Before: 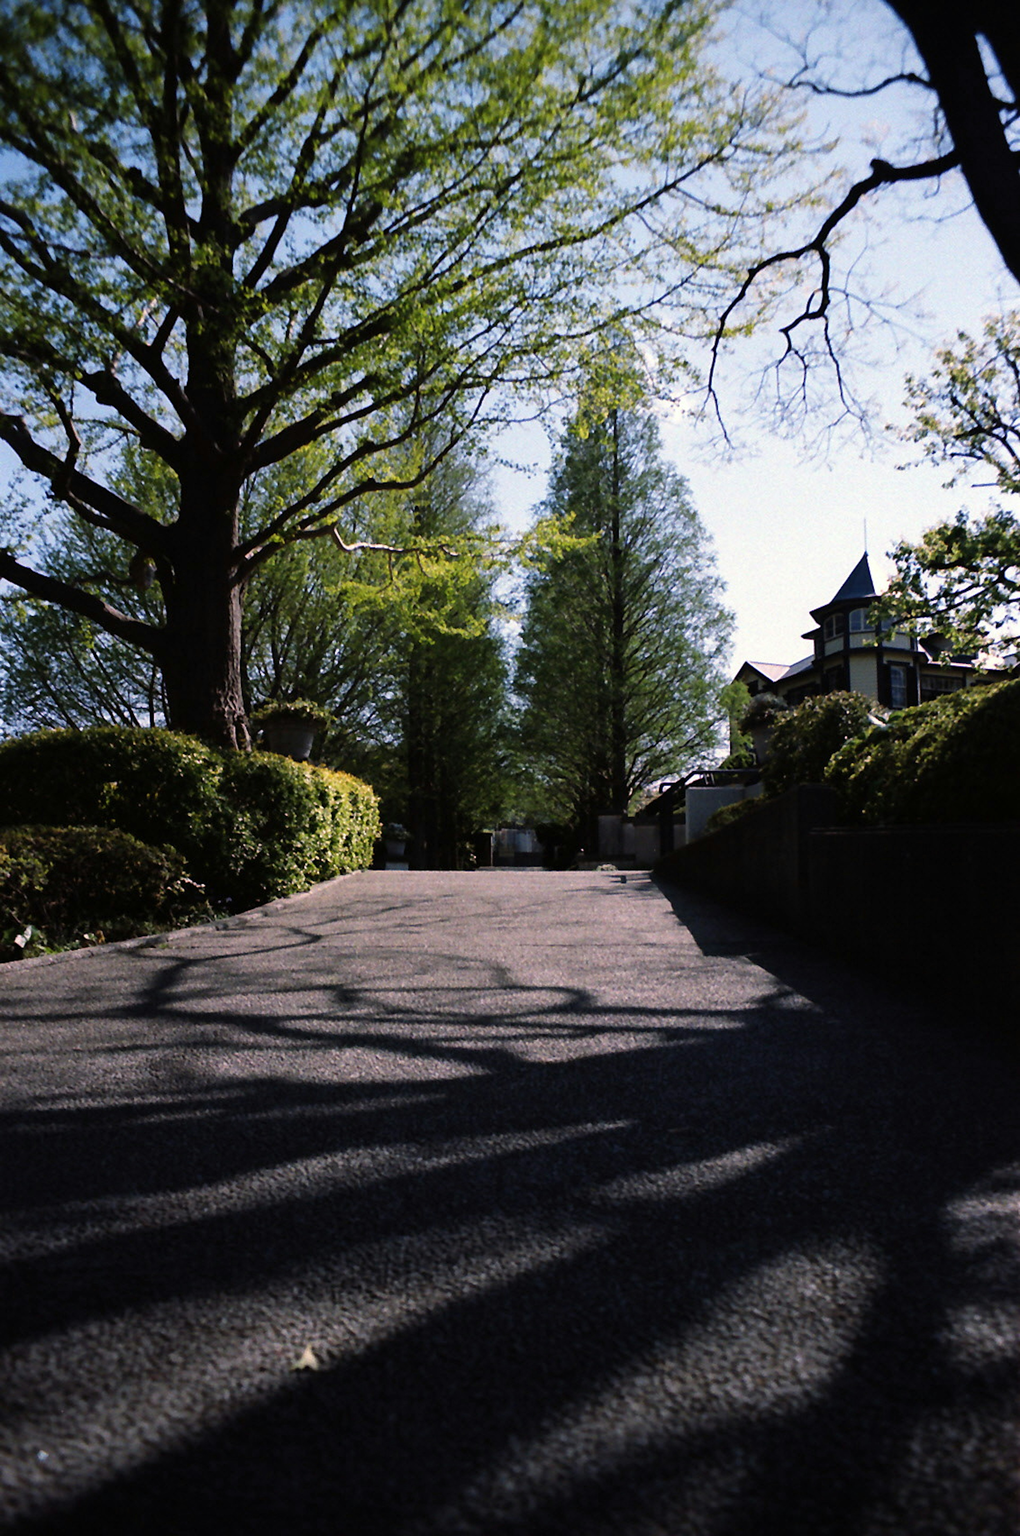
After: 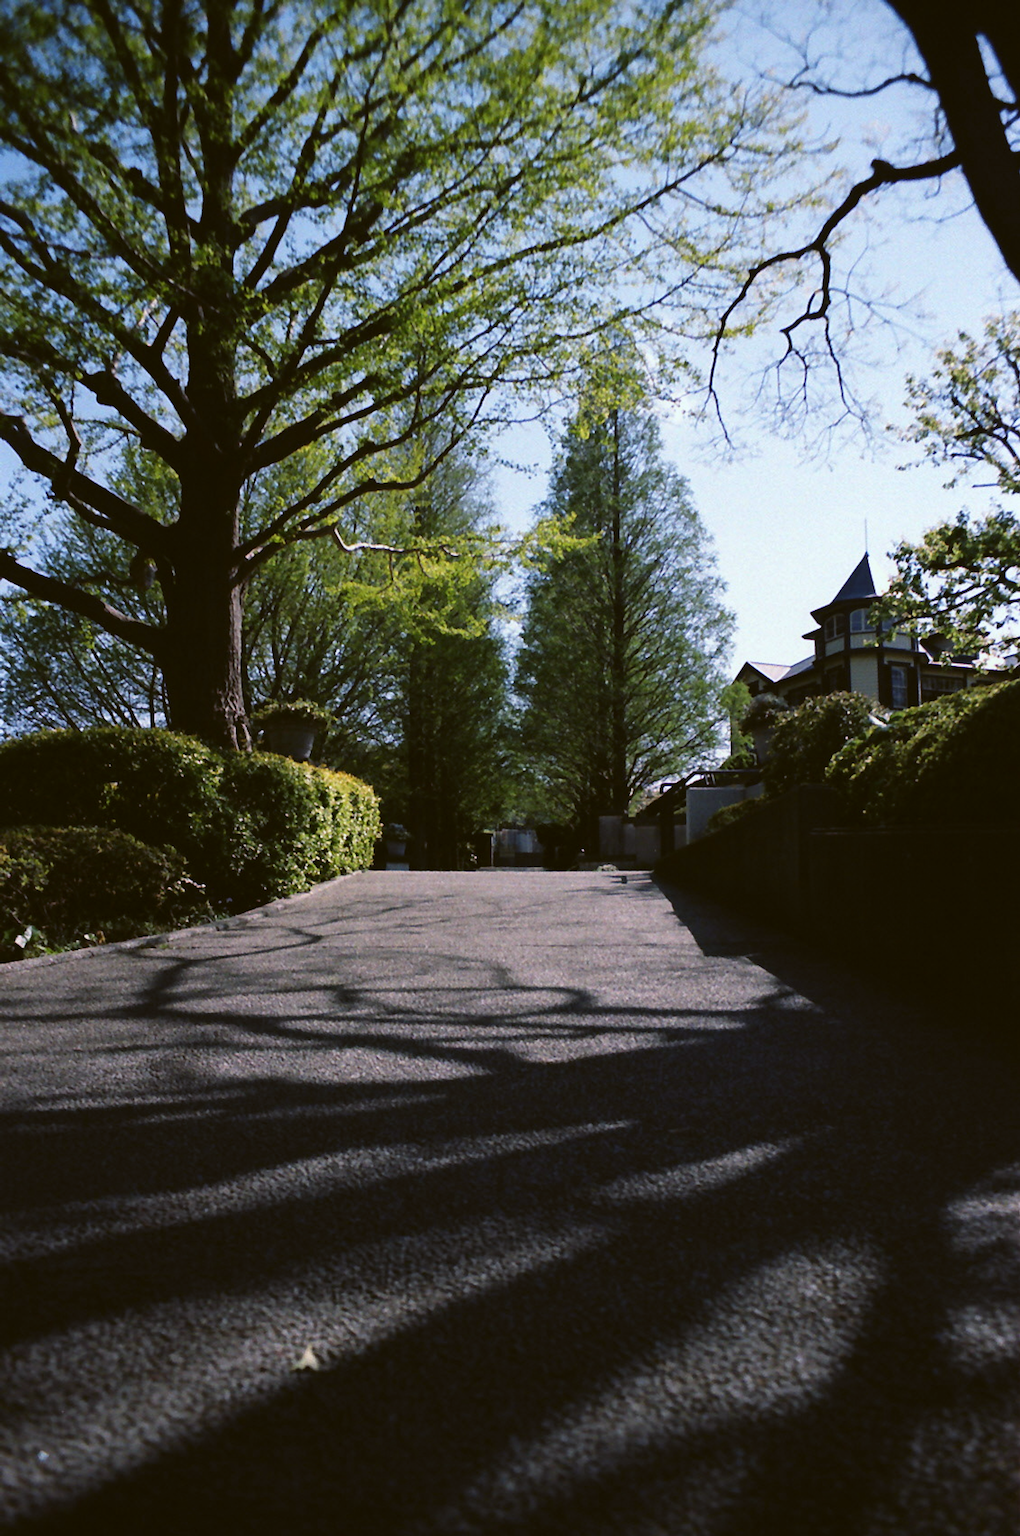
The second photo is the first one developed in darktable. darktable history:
white balance: red 0.983, blue 1.036
color balance: lift [1.004, 1.002, 1.002, 0.998], gamma [1, 1.007, 1.002, 0.993], gain [1, 0.977, 1.013, 1.023], contrast -3.64%
